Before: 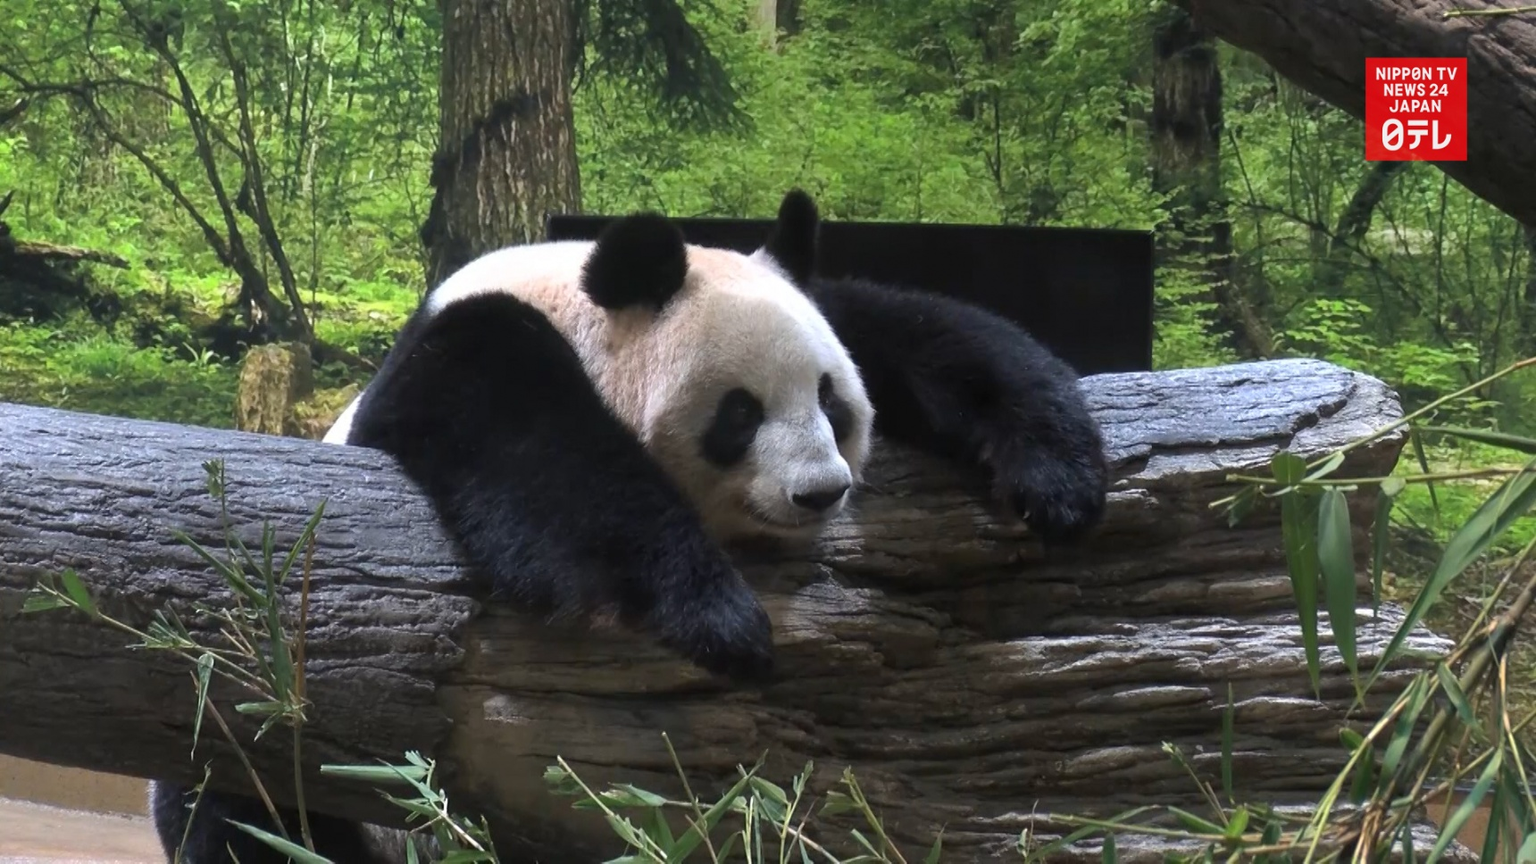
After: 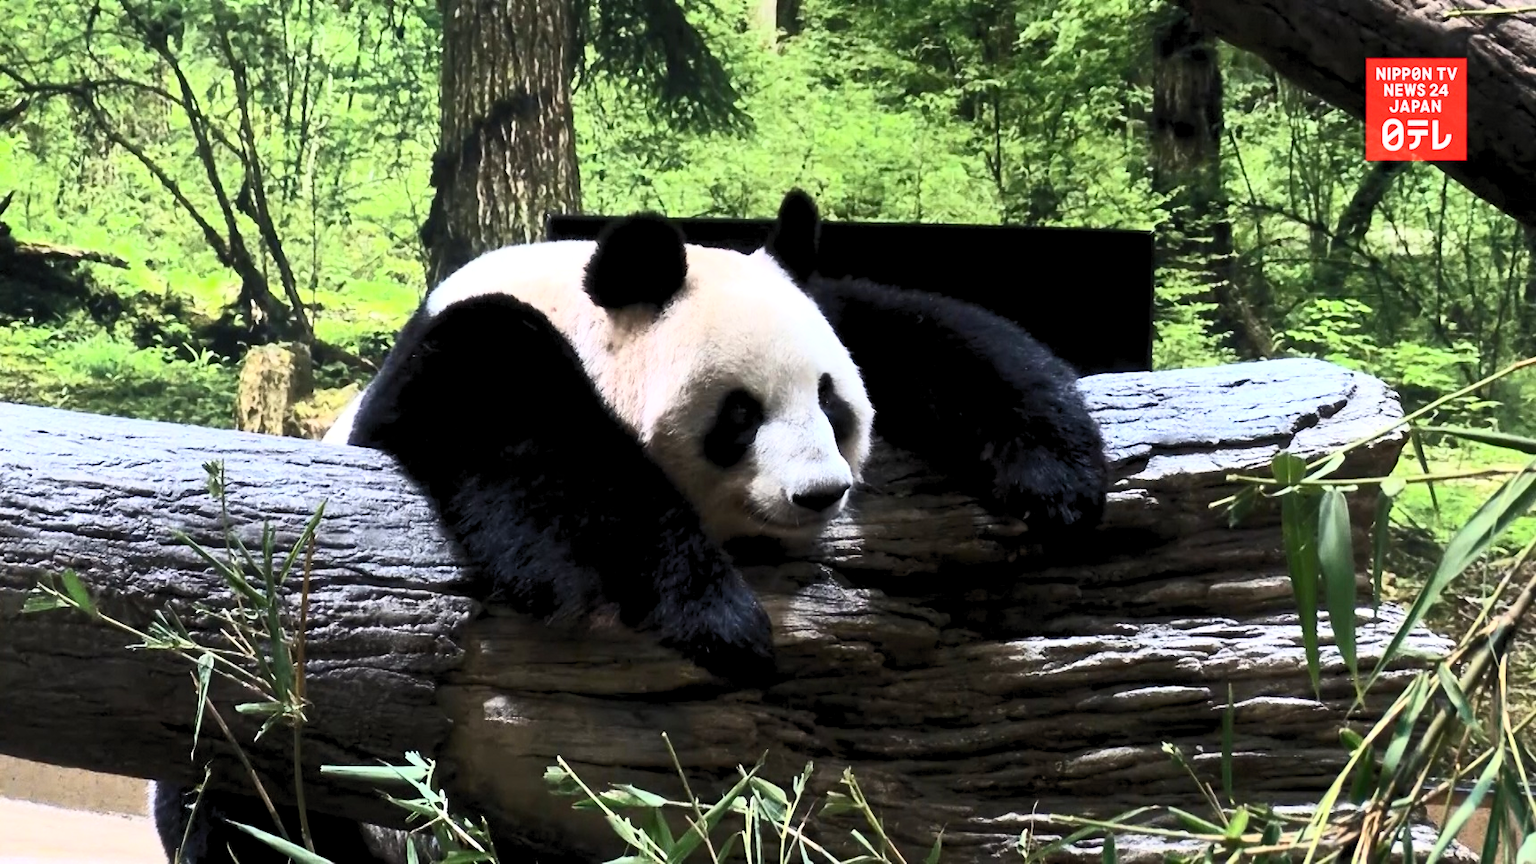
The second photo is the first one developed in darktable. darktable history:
rgb levels: levels [[0.01, 0.419, 0.839], [0, 0.5, 1], [0, 0.5, 1]]
exposure: black level correction 0.002, compensate highlight preservation false
contrast brightness saturation: contrast 0.62, brightness 0.34, saturation 0.14
